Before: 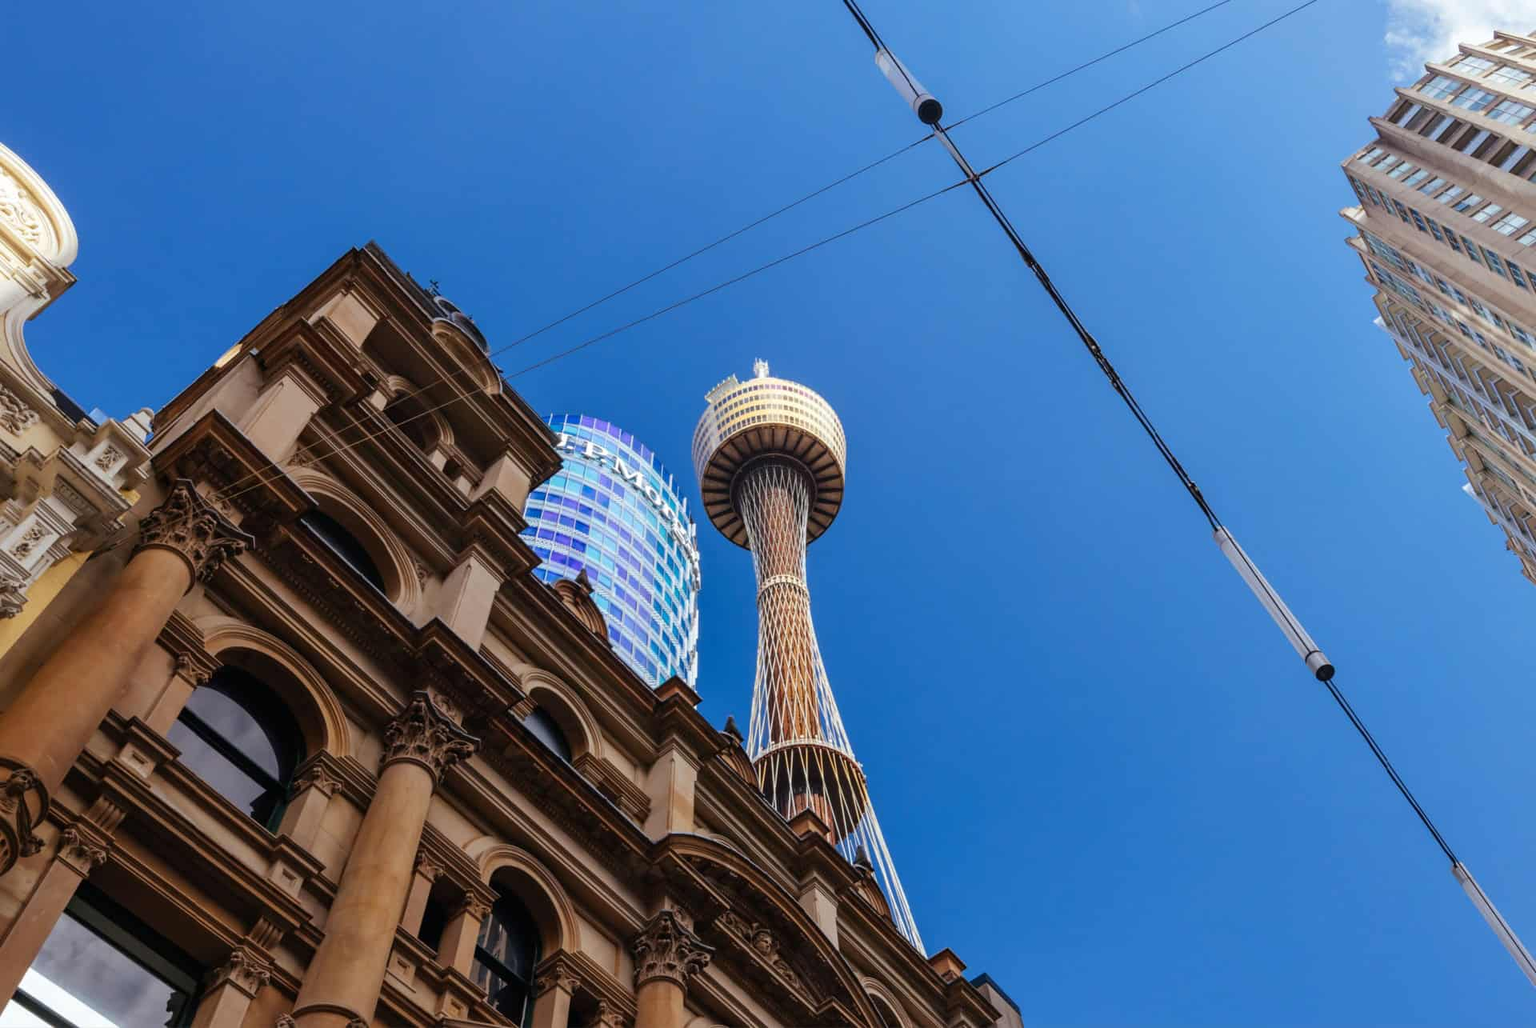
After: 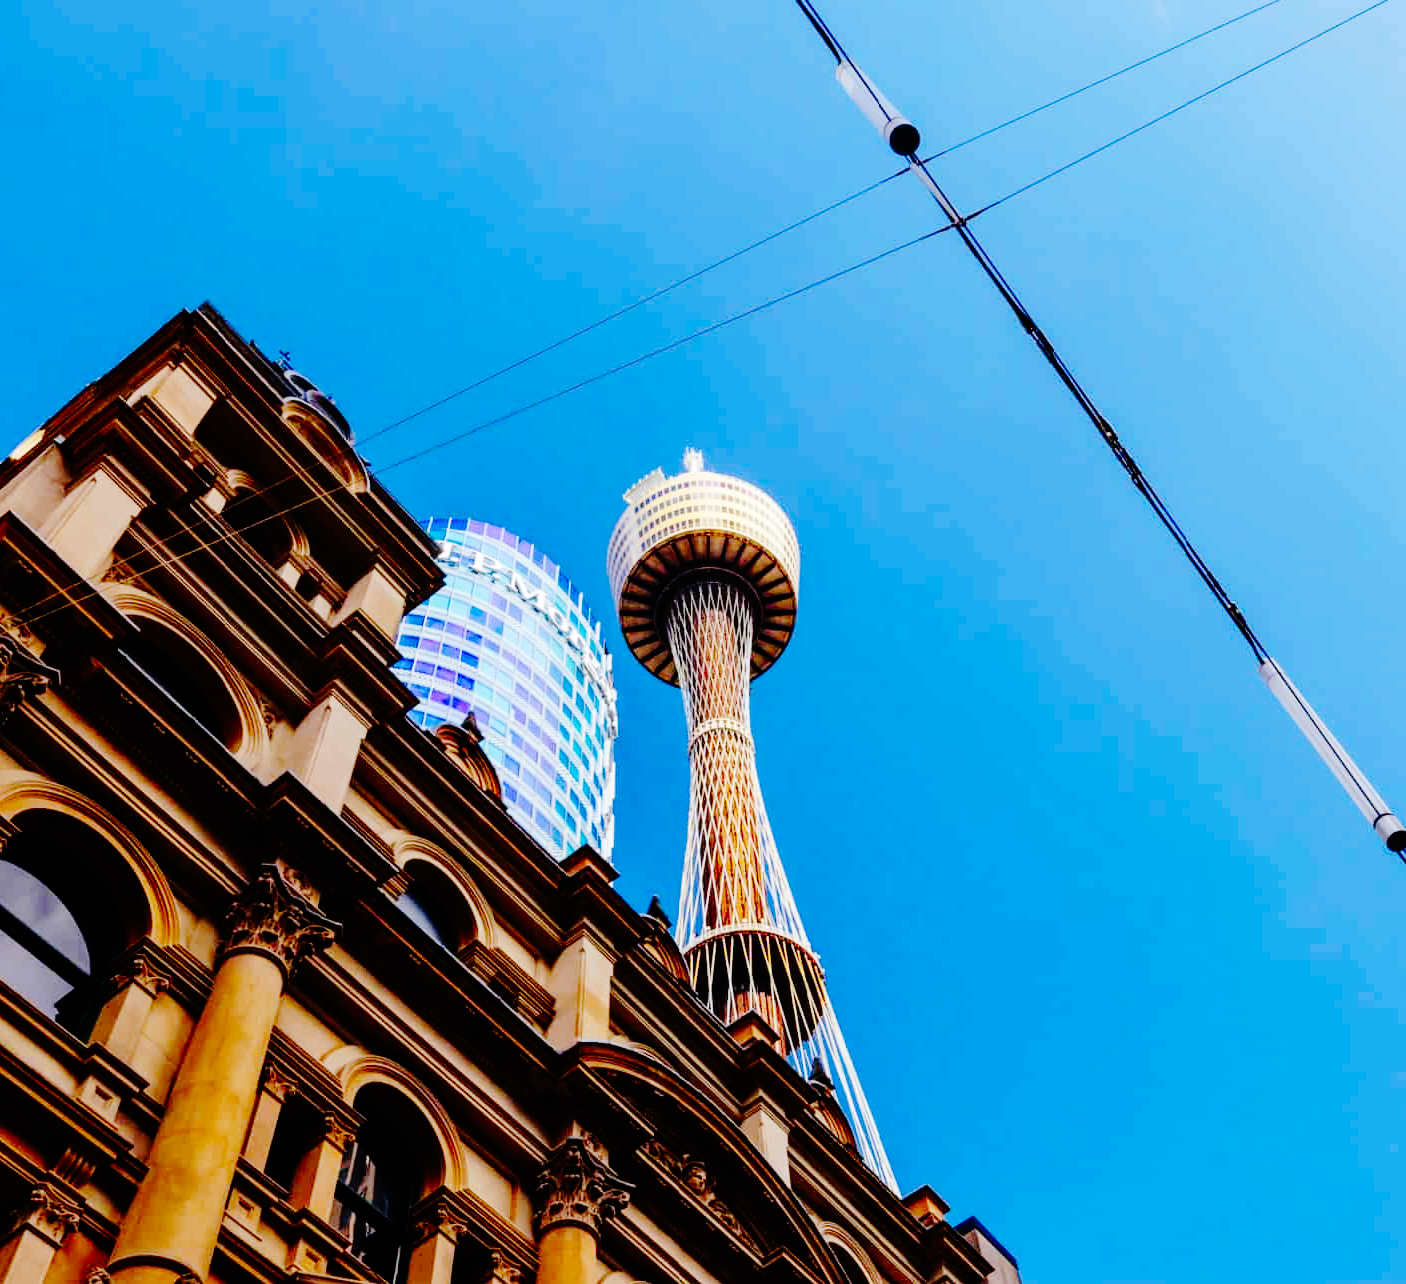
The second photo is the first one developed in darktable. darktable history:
crop: left 13.443%, right 13.31%
color balance: output saturation 120%
base curve: curves: ch0 [(0, 0) (0.036, 0.01) (0.123, 0.254) (0.258, 0.504) (0.507, 0.748) (1, 1)], preserve colors none
